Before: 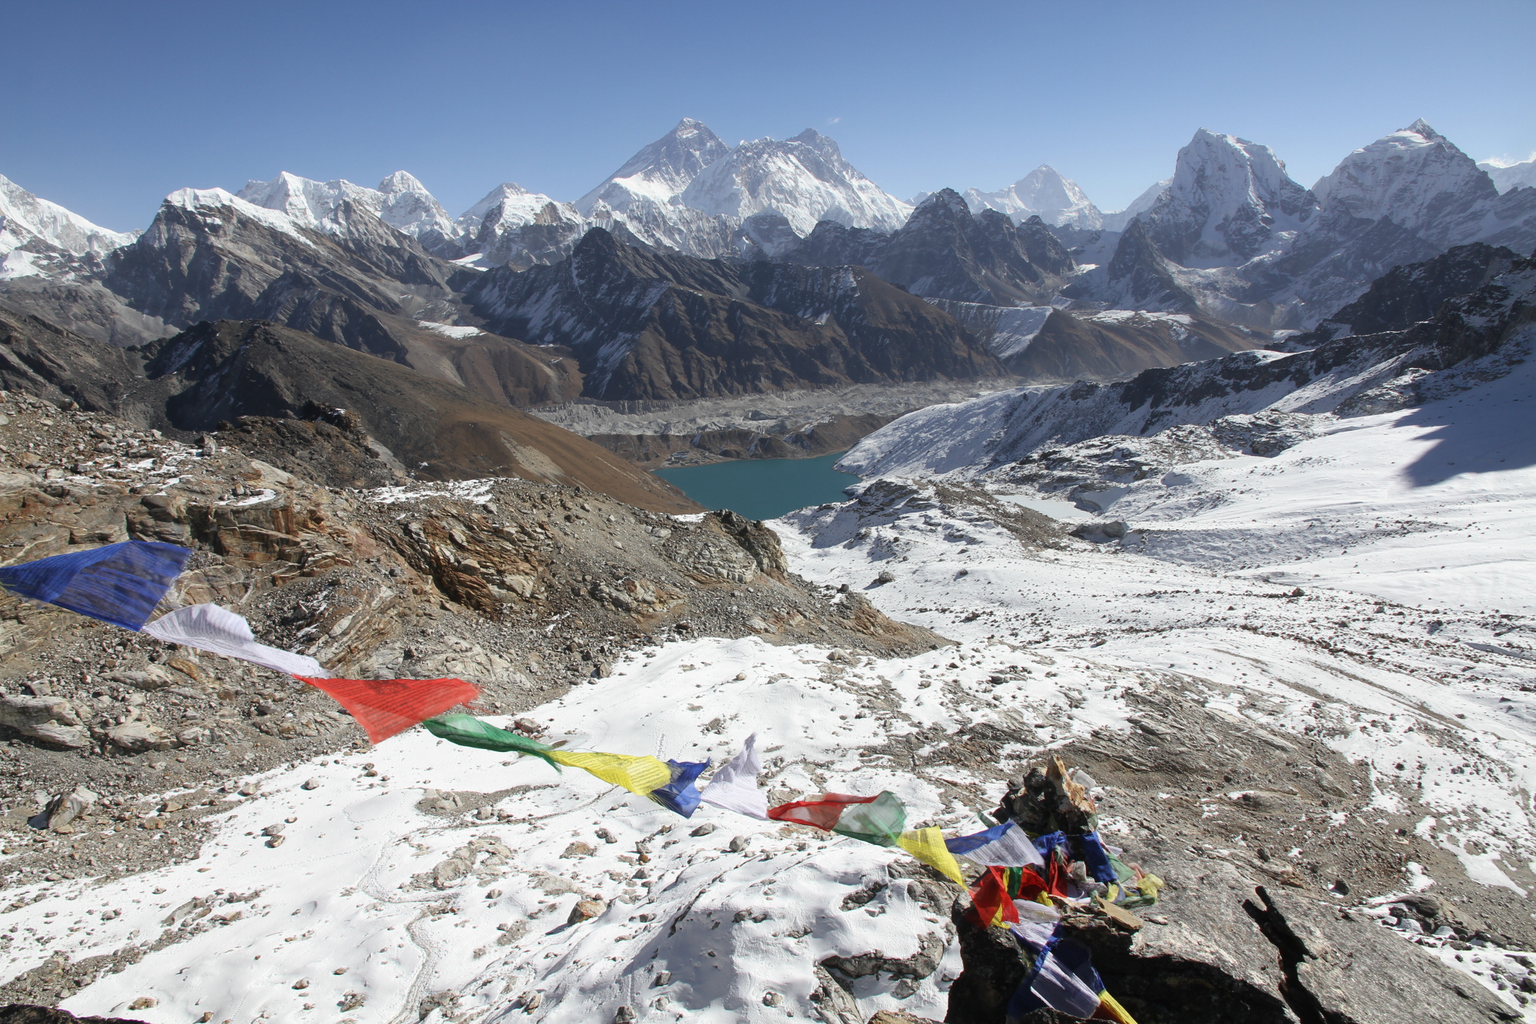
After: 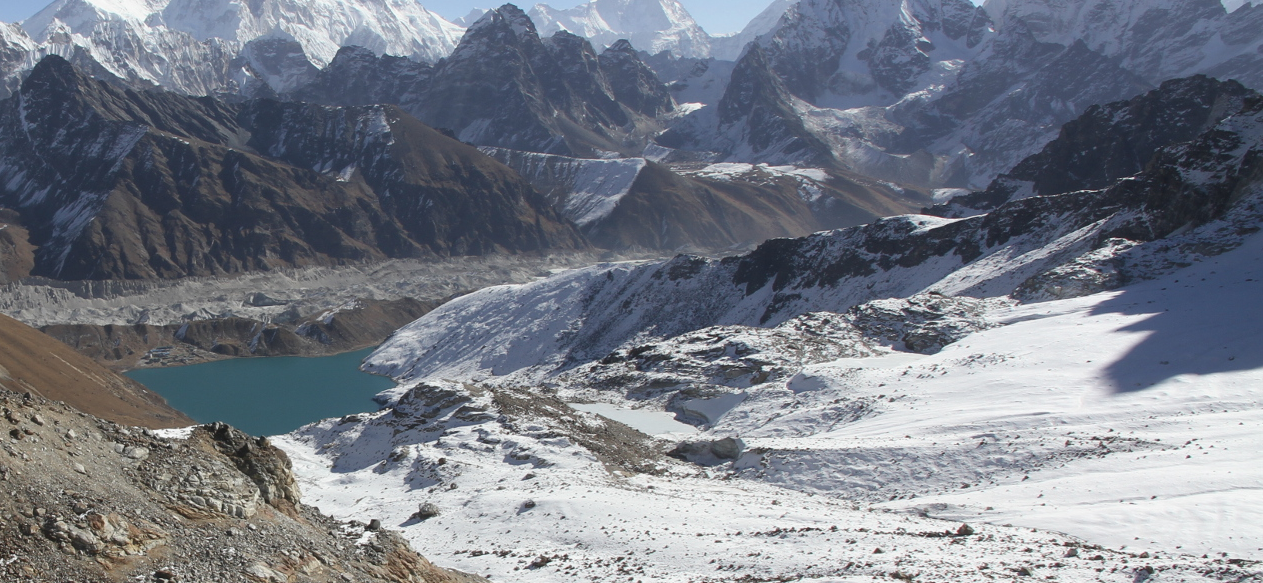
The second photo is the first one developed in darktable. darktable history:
crop: left 36.27%, top 18.106%, right 0.573%, bottom 38.121%
